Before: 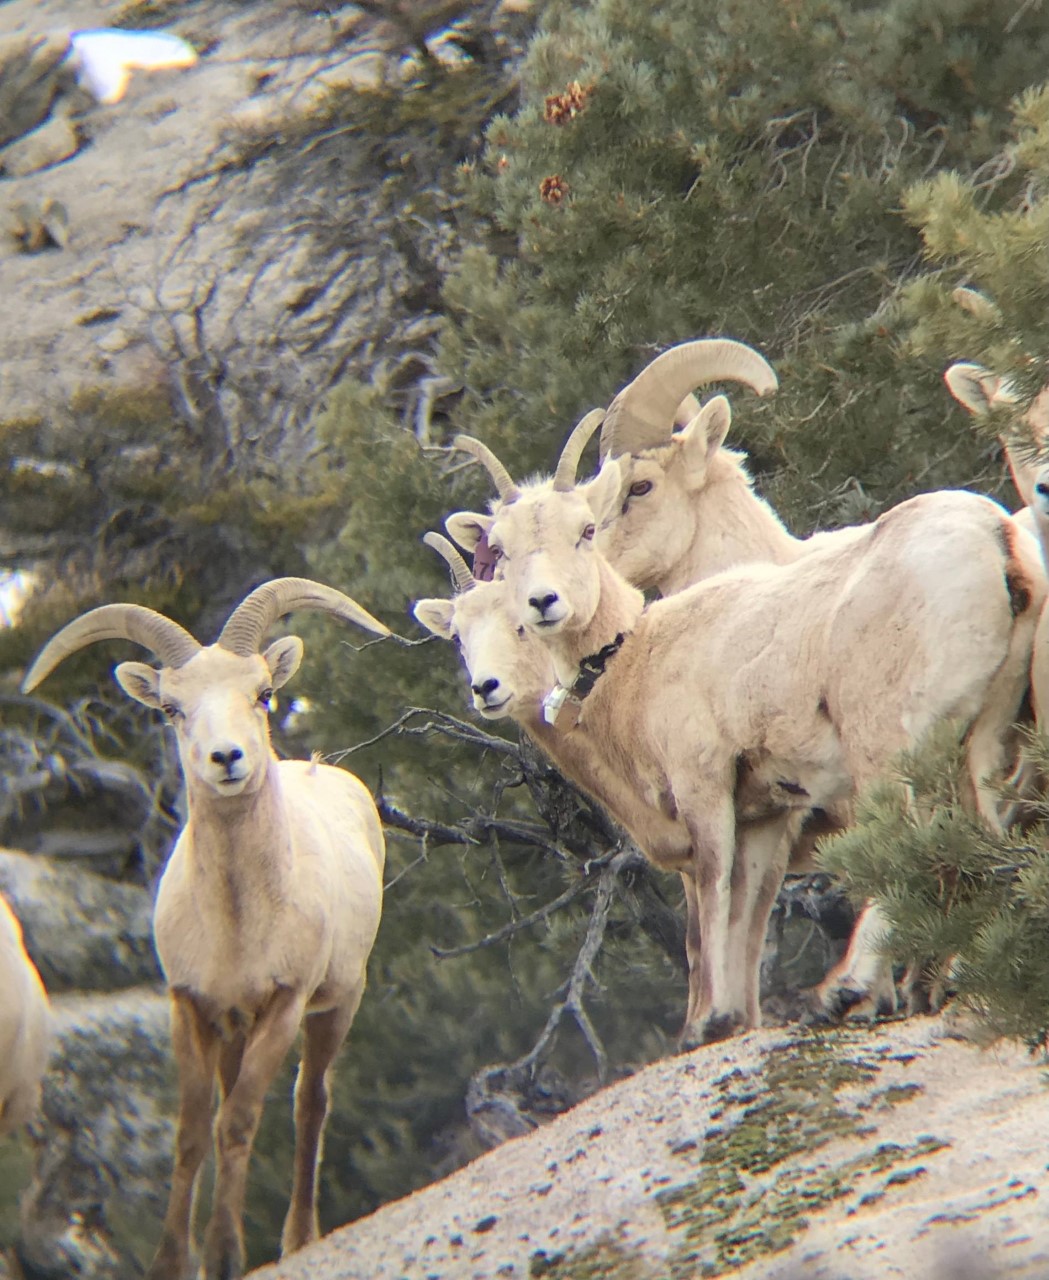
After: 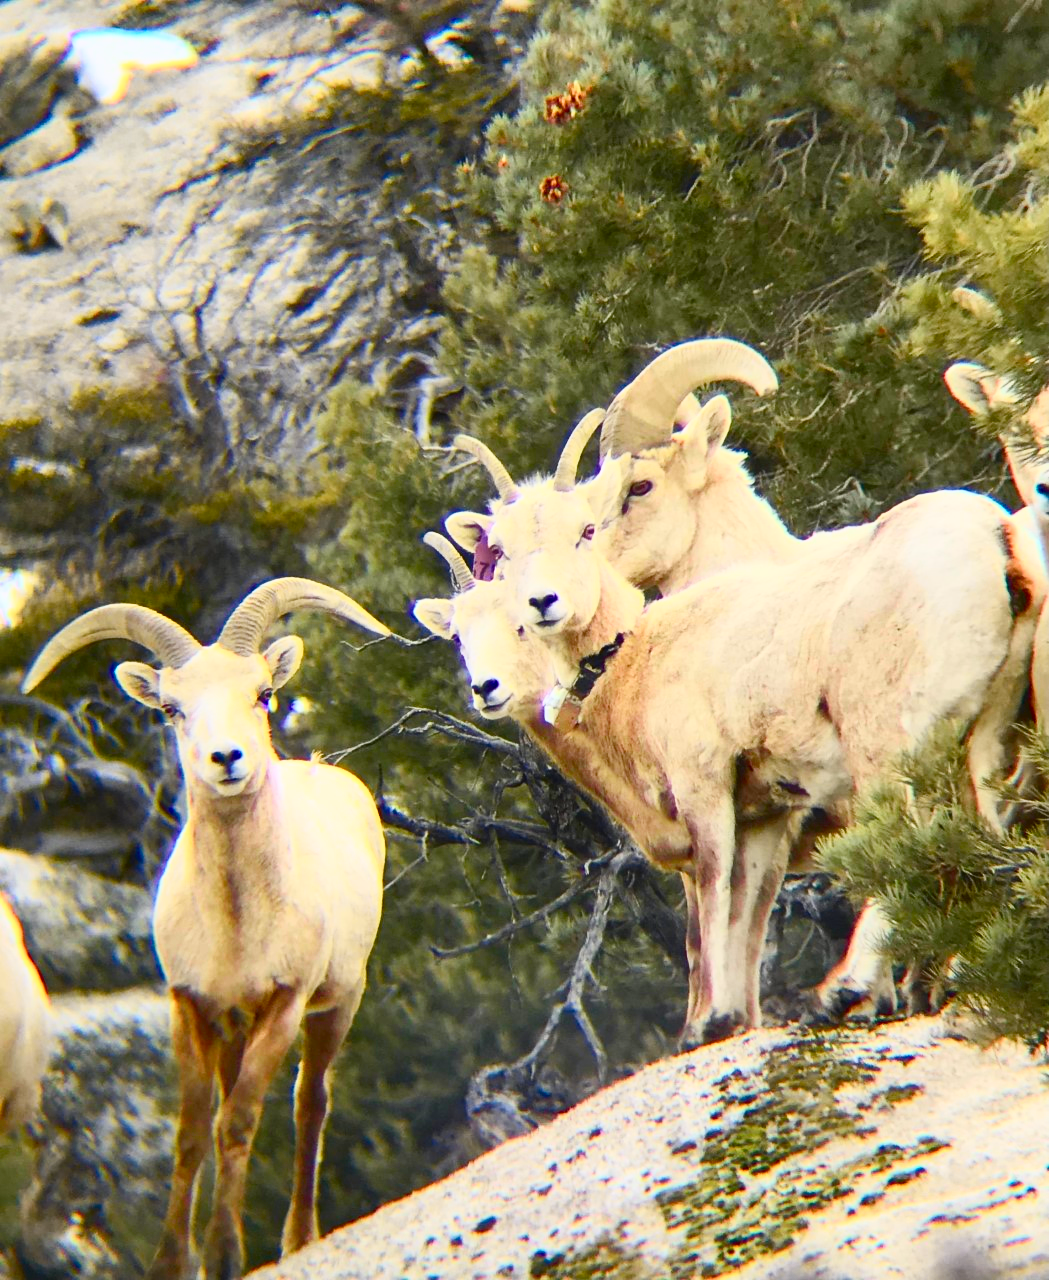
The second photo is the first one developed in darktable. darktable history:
shadows and highlights: radius 133.83, soften with gaussian
color balance rgb: perceptual saturation grading › global saturation 20%, perceptual saturation grading › highlights -25%, perceptual saturation grading › shadows 50%
tone curve: curves: ch0 [(0, 0) (0.187, 0.12) (0.384, 0.363) (0.577, 0.681) (0.735, 0.881) (0.864, 0.959) (1, 0.987)]; ch1 [(0, 0) (0.402, 0.36) (0.476, 0.466) (0.501, 0.501) (0.518, 0.514) (0.564, 0.614) (0.614, 0.664) (0.741, 0.829) (1, 1)]; ch2 [(0, 0) (0.429, 0.387) (0.483, 0.481) (0.503, 0.501) (0.522, 0.533) (0.564, 0.605) (0.615, 0.697) (0.702, 0.774) (1, 0.895)], color space Lab, independent channels
